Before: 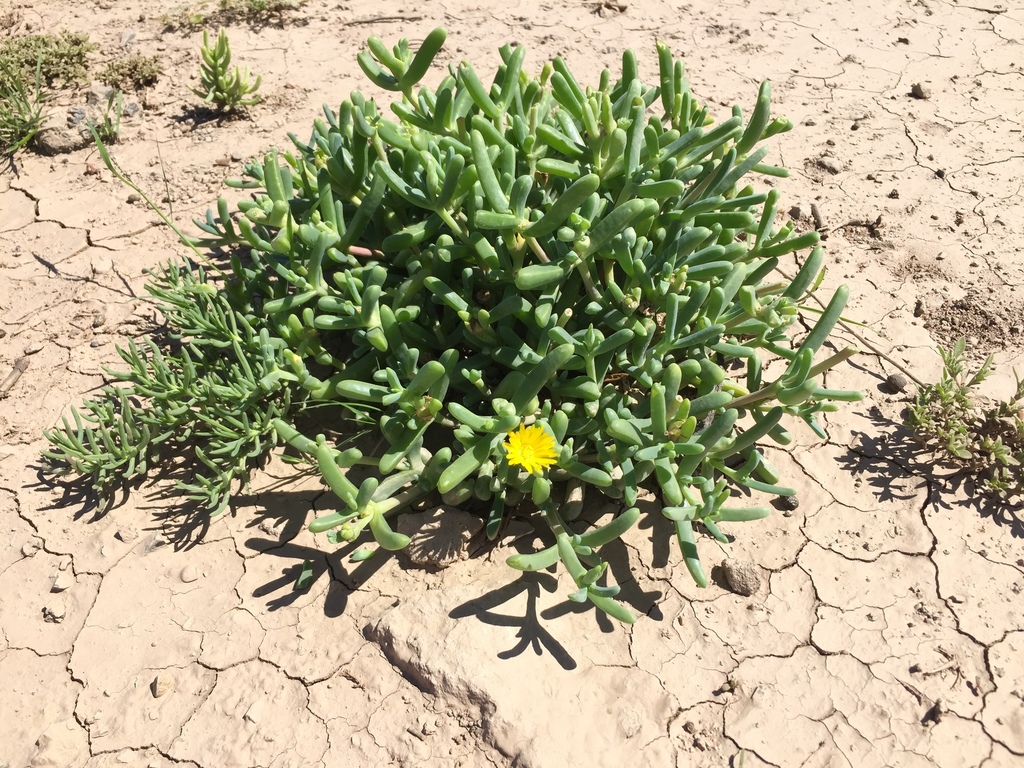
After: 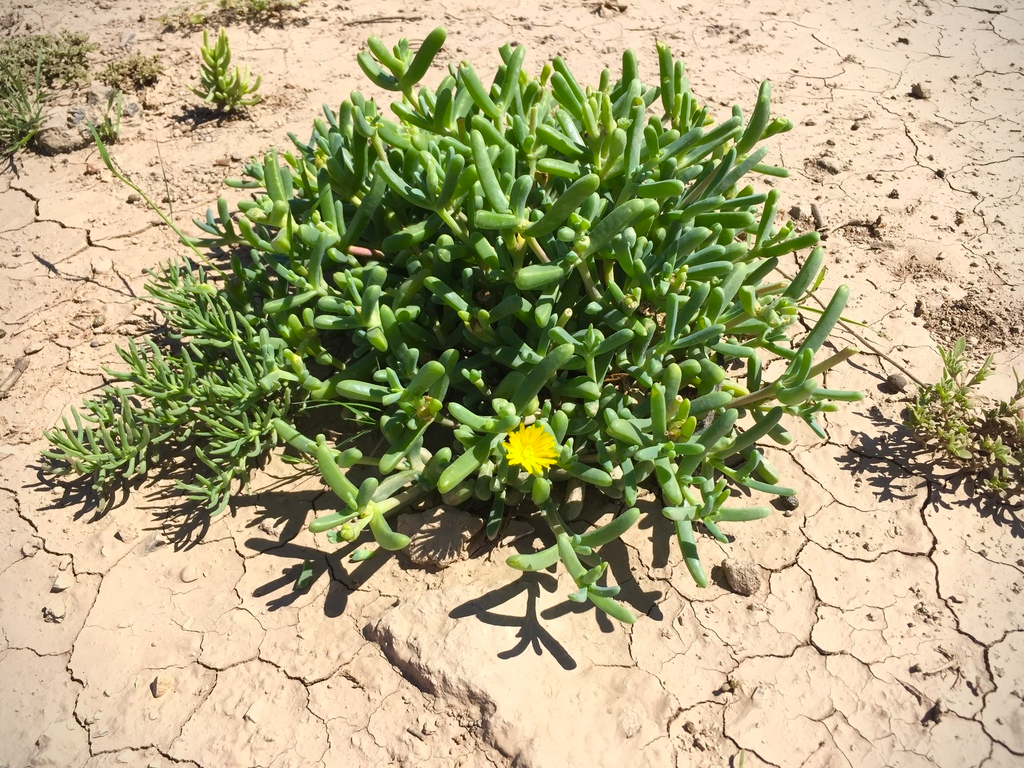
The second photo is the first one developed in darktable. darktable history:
vignetting: fall-off start 91.25%
color balance rgb: perceptual saturation grading › global saturation 14.599%, global vibrance 20%
